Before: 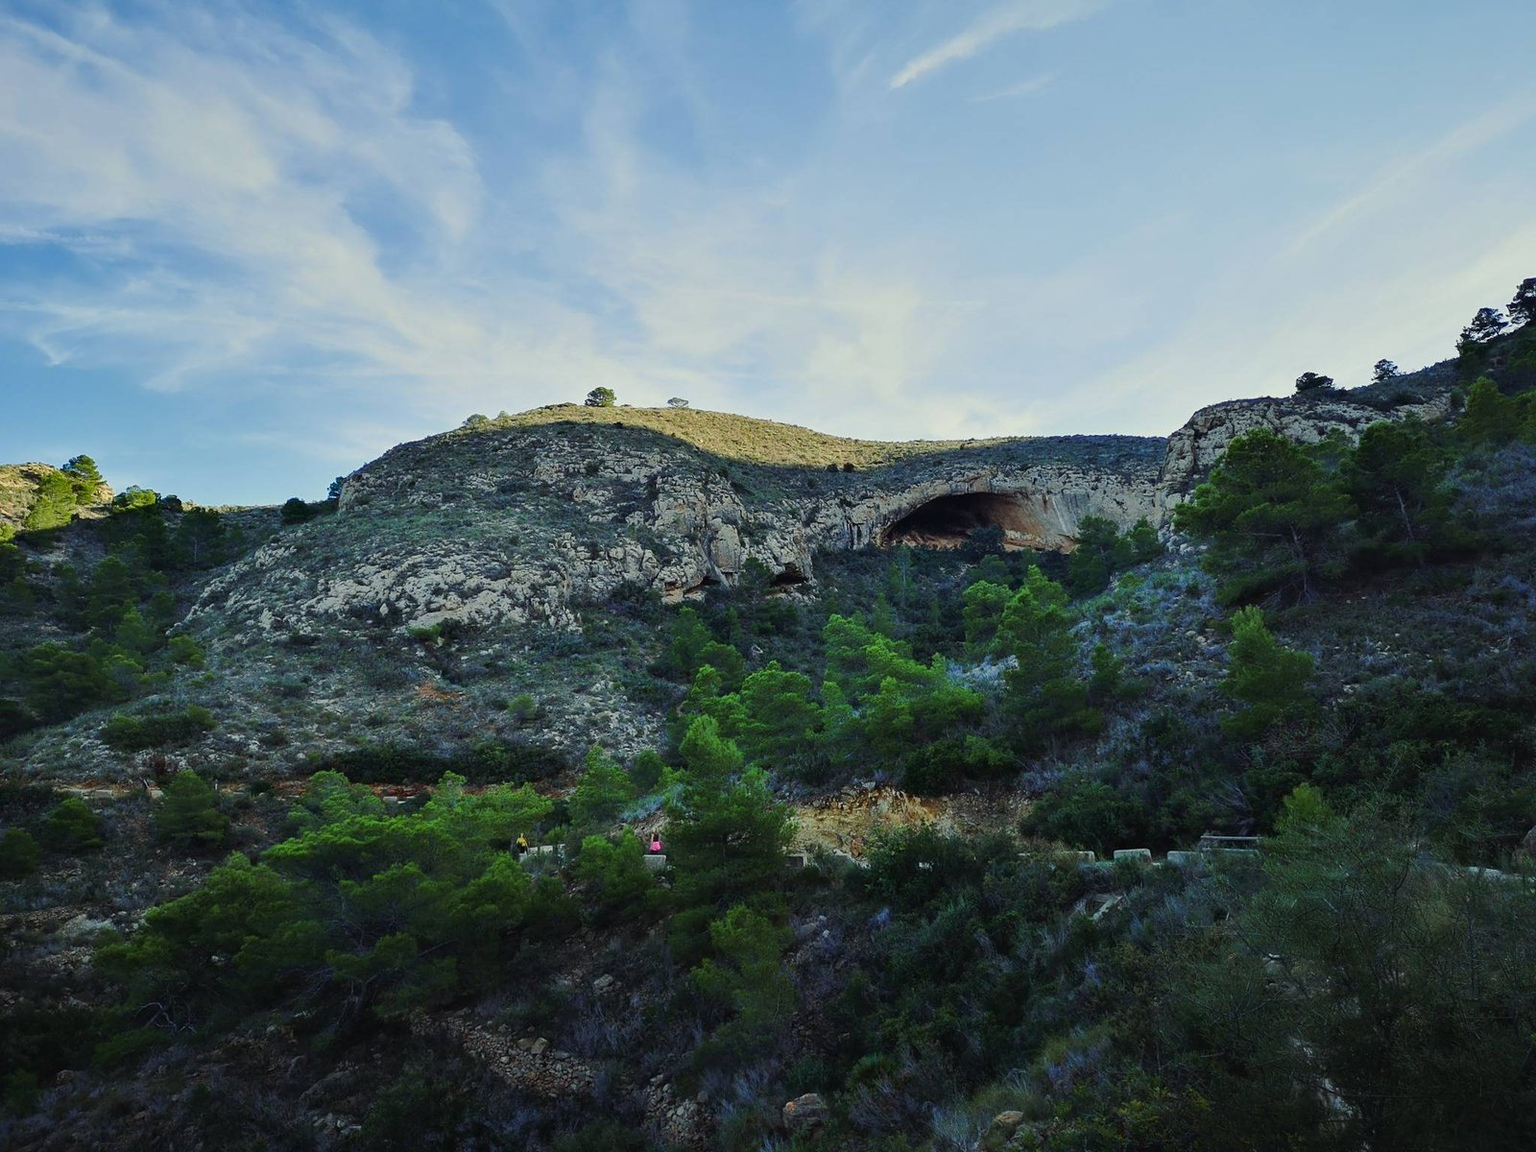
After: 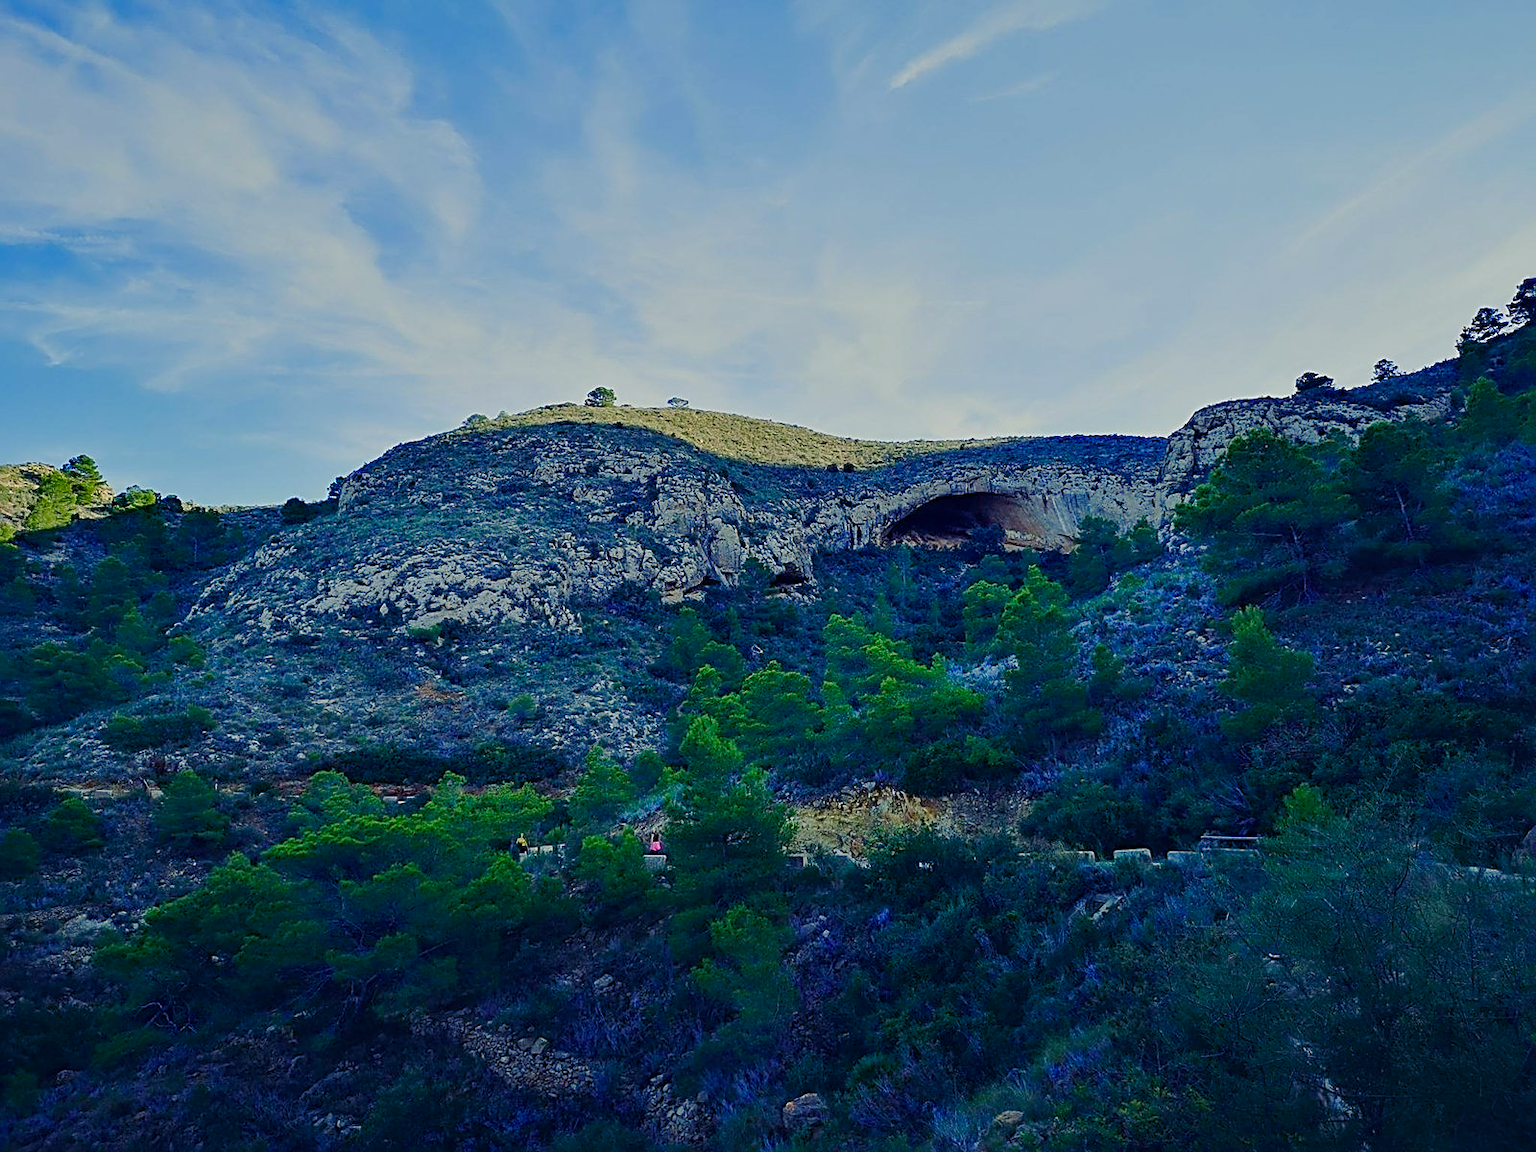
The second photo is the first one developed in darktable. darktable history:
sharpen: radius 2.563, amount 0.643
contrast brightness saturation: saturation -0.049
color balance rgb: shadows lift › luminance -28.412%, shadows lift › chroma 14.774%, shadows lift › hue 272.93°, power › luminance -7.809%, power › chroma 1.097%, power › hue 216.23°, perceptual saturation grading › global saturation 45.684%, perceptual saturation grading › highlights -50.098%, perceptual saturation grading › shadows 30.191%, perceptual brilliance grading › global brilliance 2.865%, perceptual brilliance grading › highlights -2.474%, perceptual brilliance grading › shadows 2.652%, contrast -19.572%
